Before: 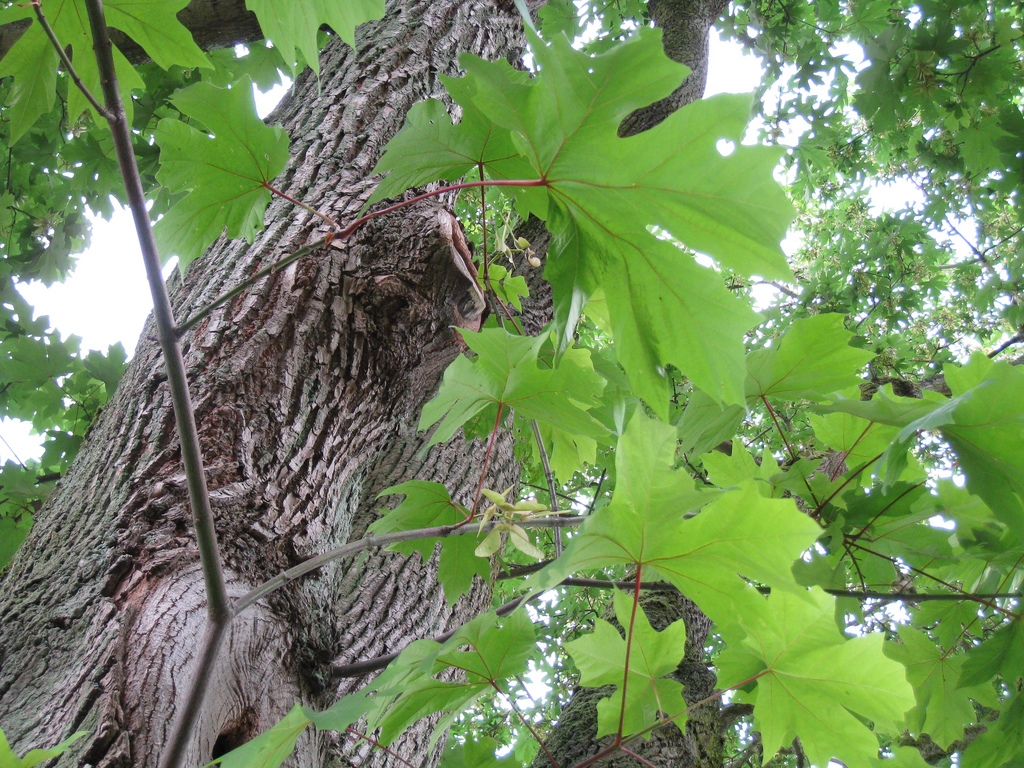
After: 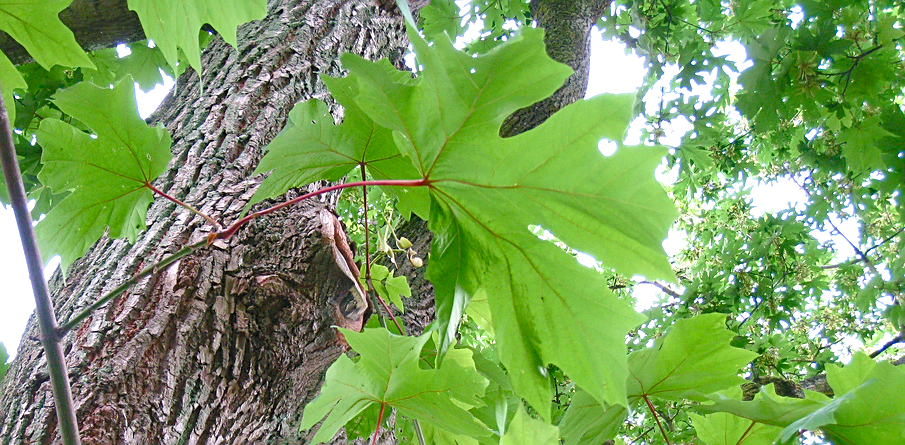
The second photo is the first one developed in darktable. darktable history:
crop and rotate: left 11.542%, bottom 41.986%
velvia: on, module defaults
sharpen: amount 0.493
contrast brightness saturation: saturation -0.059
color balance rgb: shadows lift › chroma 2.004%, shadows lift › hue 216.38°, perceptual saturation grading › global saturation 44.547%, perceptual saturation grading › highlights -49.195%, perceptual saturation grading › shadows 29.434%, contrast -9.519%
shadows and highlights: low approximation 0.01, soften with gaussian
exposure: exposure 0.603 EV, compensate highlight preservation false
